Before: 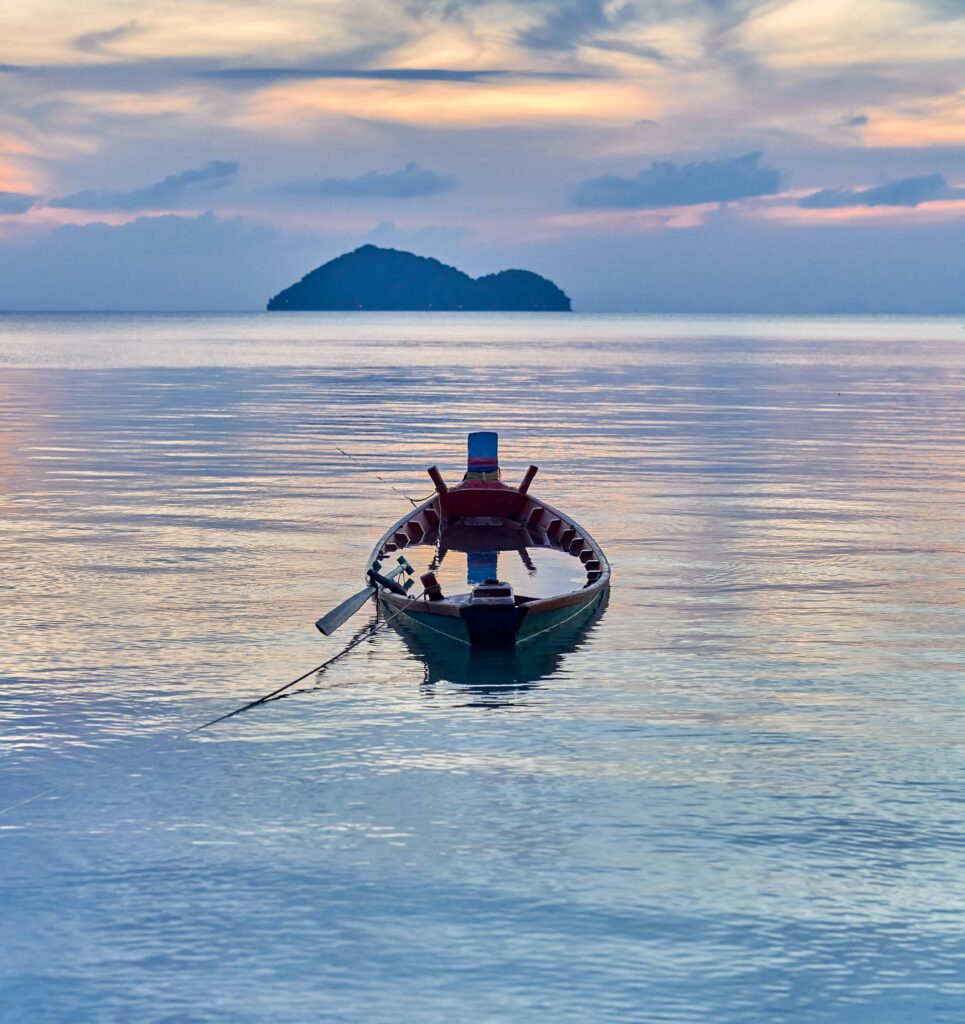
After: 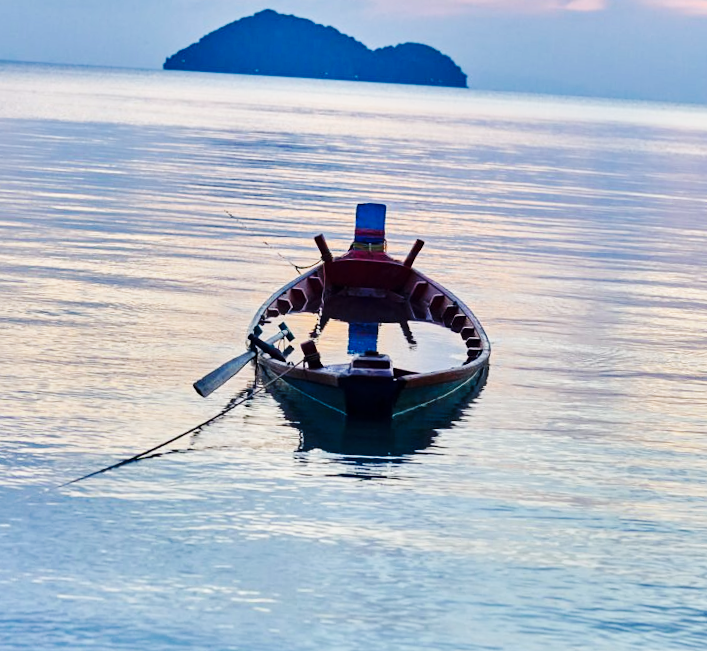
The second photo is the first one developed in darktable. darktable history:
base curve: curves: ch0 [(0, 0) (0.036, 0.025) (0.121, 0.166) (0.206, 0.329) (0.605, 0.79) (1, 1)], preserve colors none
crop and rotate: angle -3.37°, left 9.79%, top 20.73%, right 12.42%, bottom 11.82%
